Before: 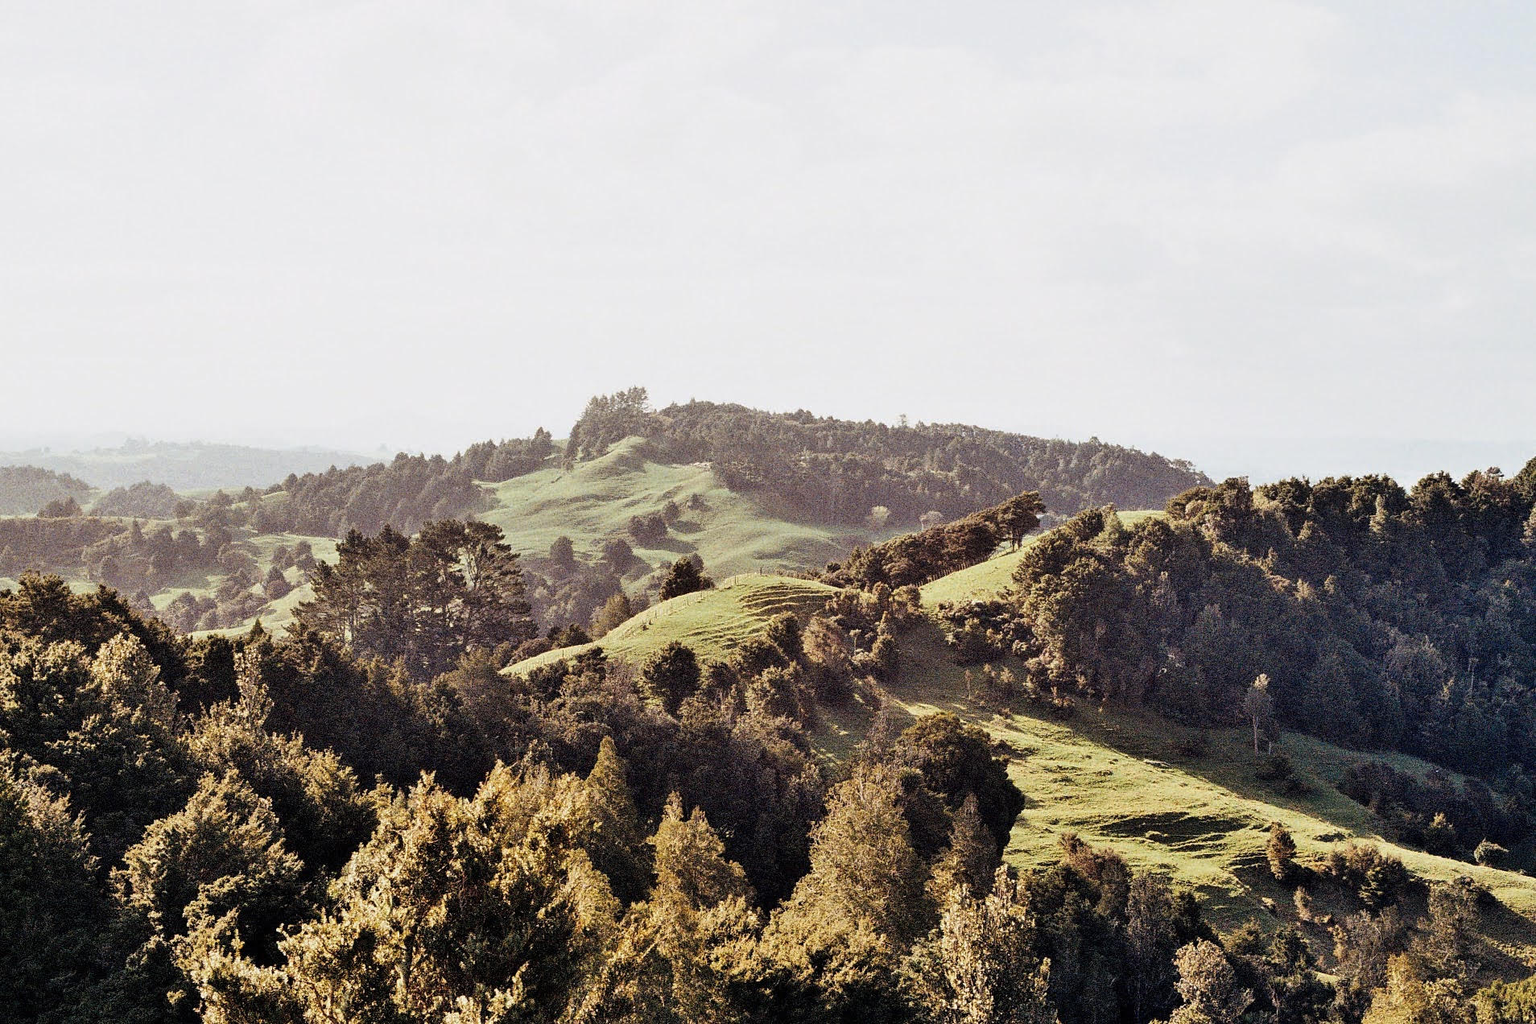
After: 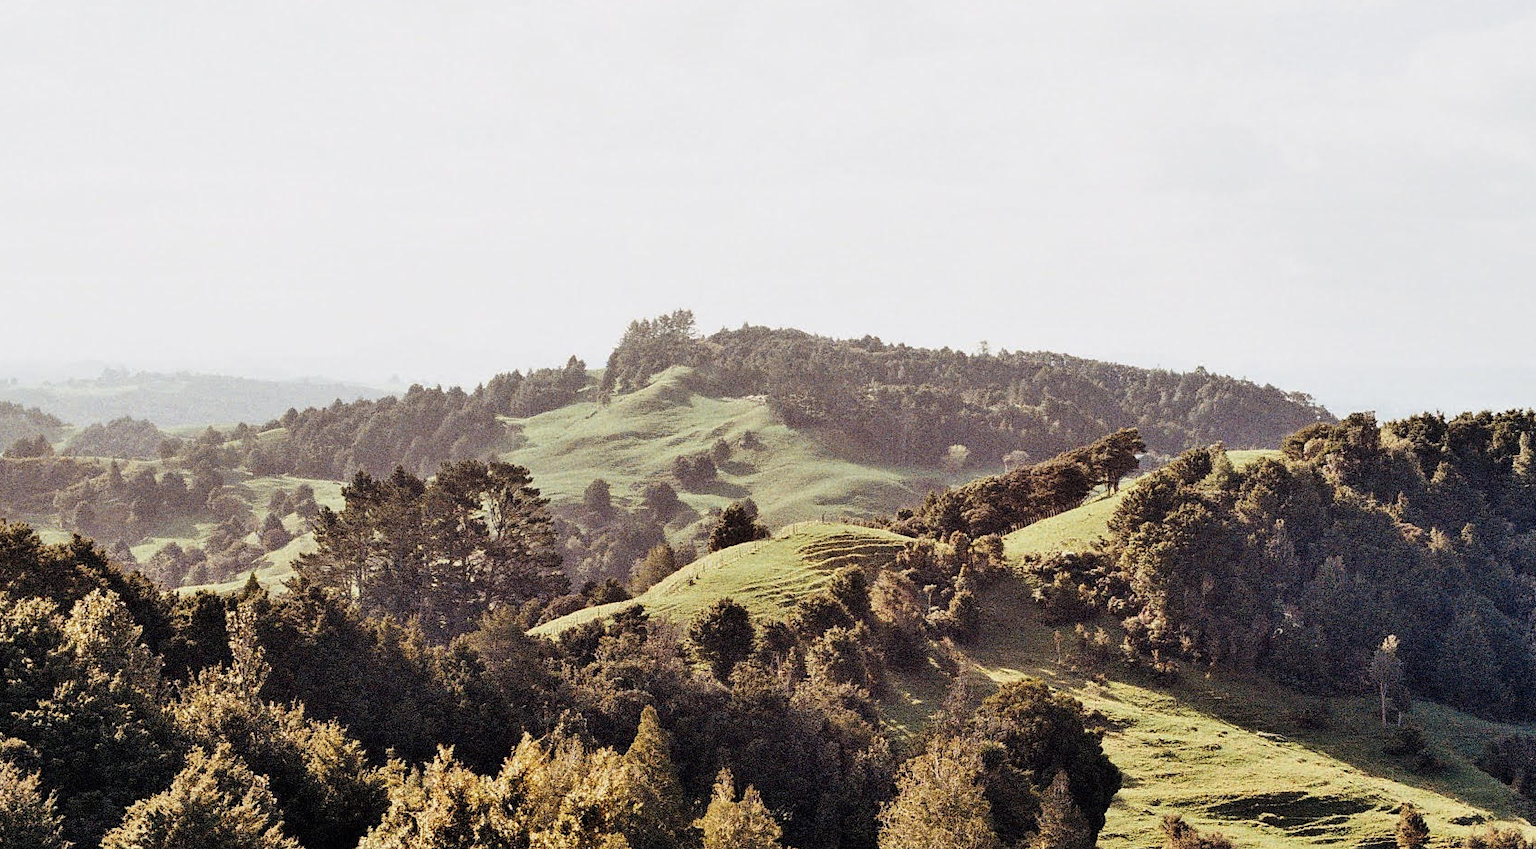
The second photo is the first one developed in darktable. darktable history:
crop and rotate: left 2.29%, top 11.113%, right 9.424%, bottom 15.69%
